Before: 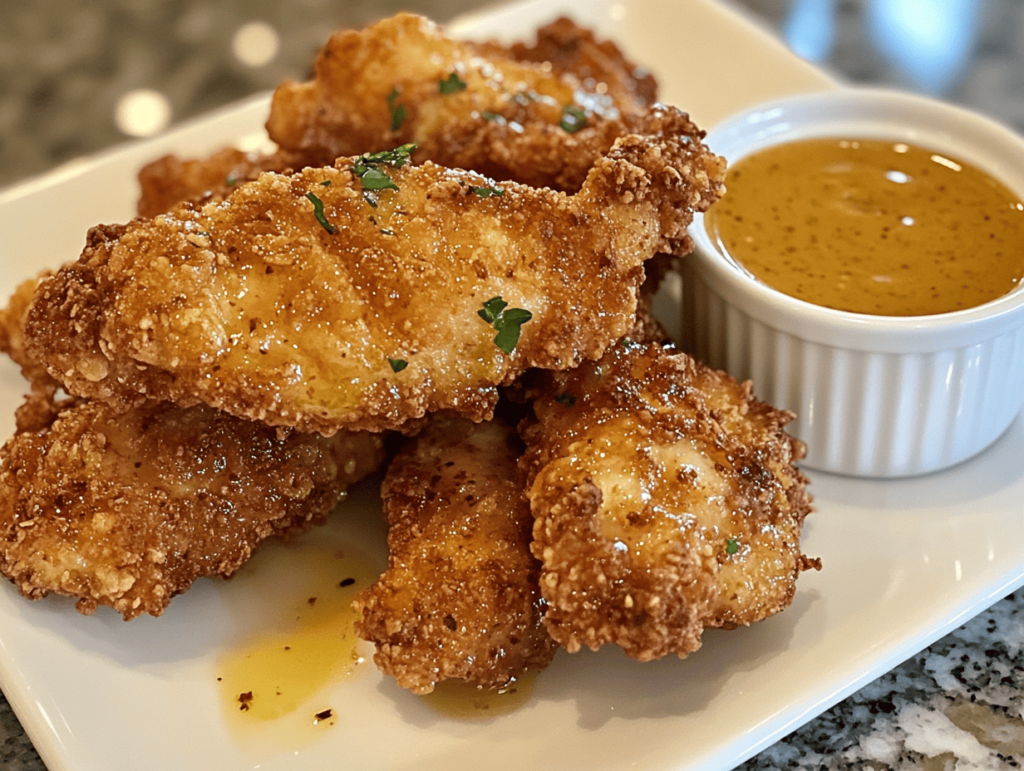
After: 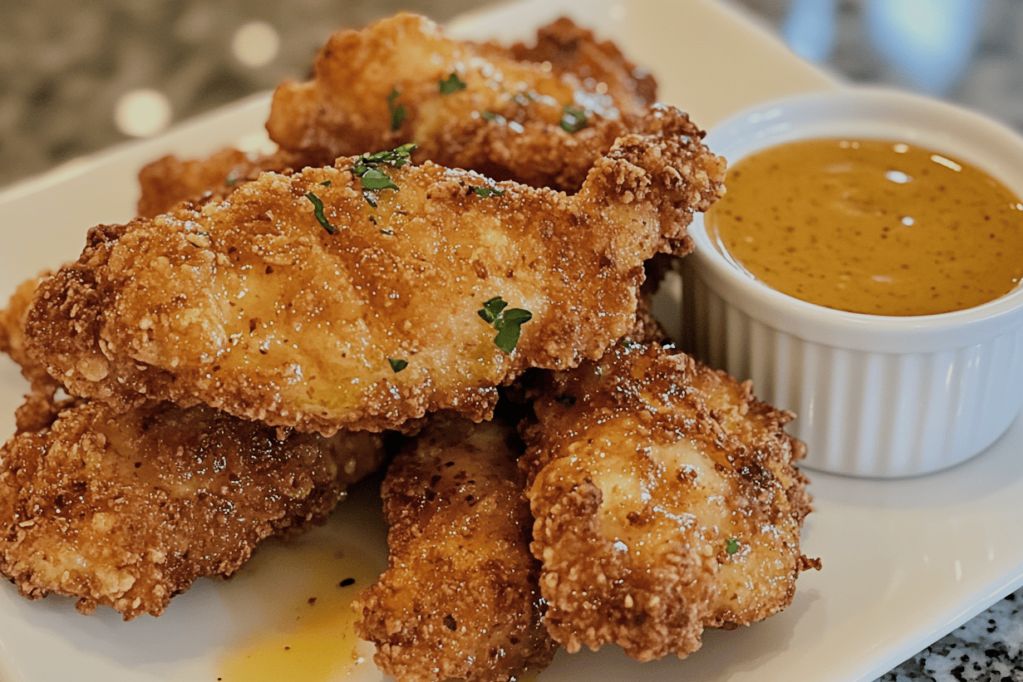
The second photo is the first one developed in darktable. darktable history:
crop and rotate: top 0%, bottom 11.49%
filmic rgb: black relative exposure -7.32 EV, white relative exposure 5.09 EV, hardness 3.2
exposure: black level correction -0.003, exposure 0.04 EV, compensate highlight preservation false
